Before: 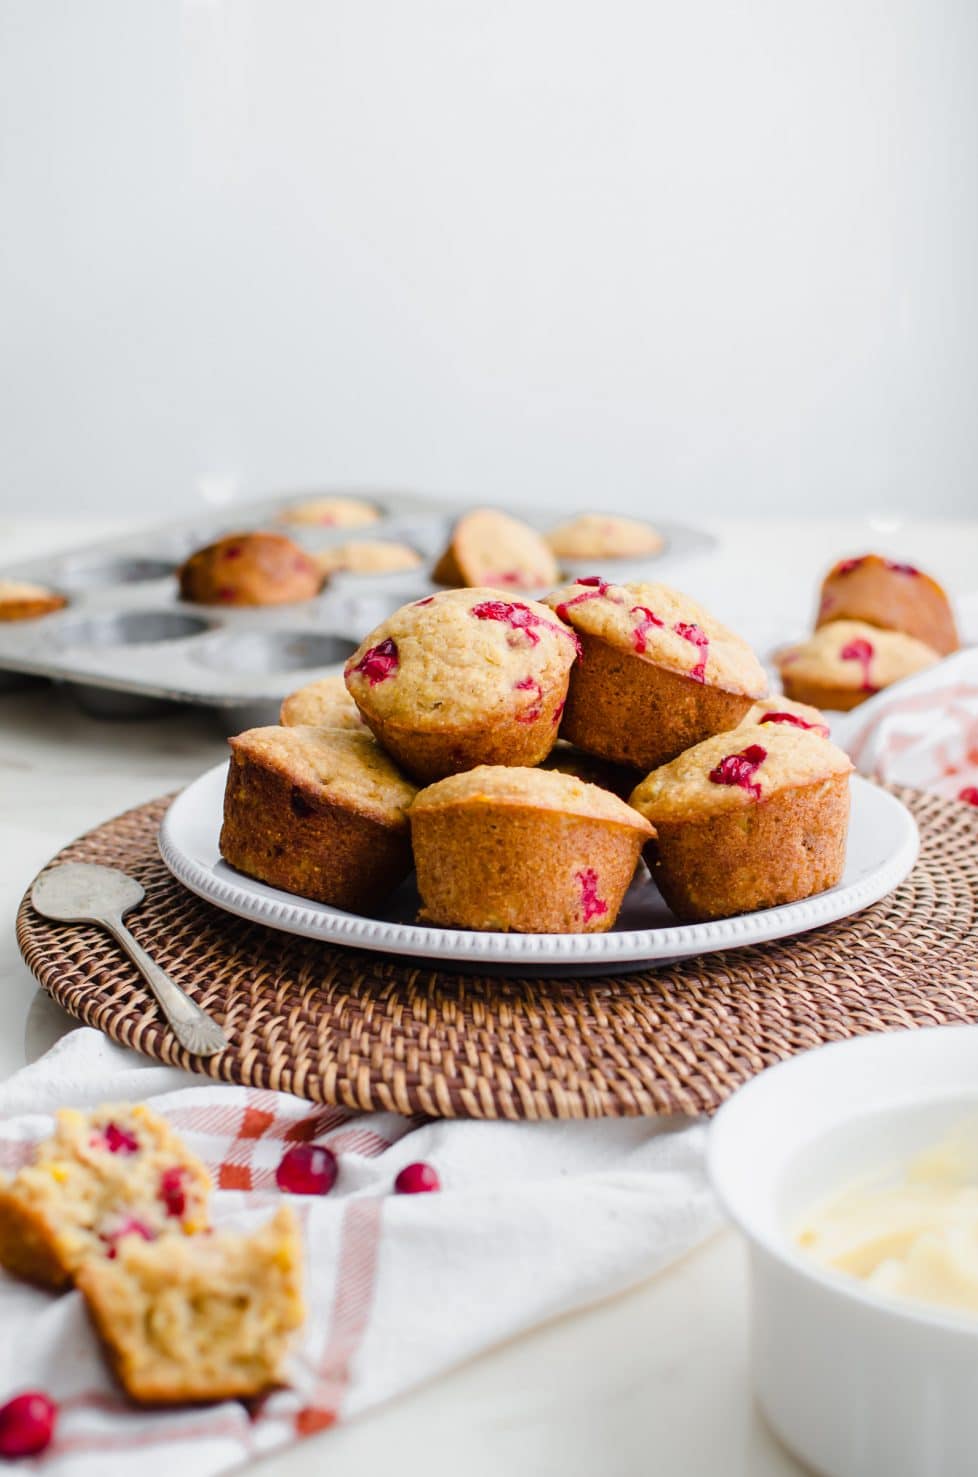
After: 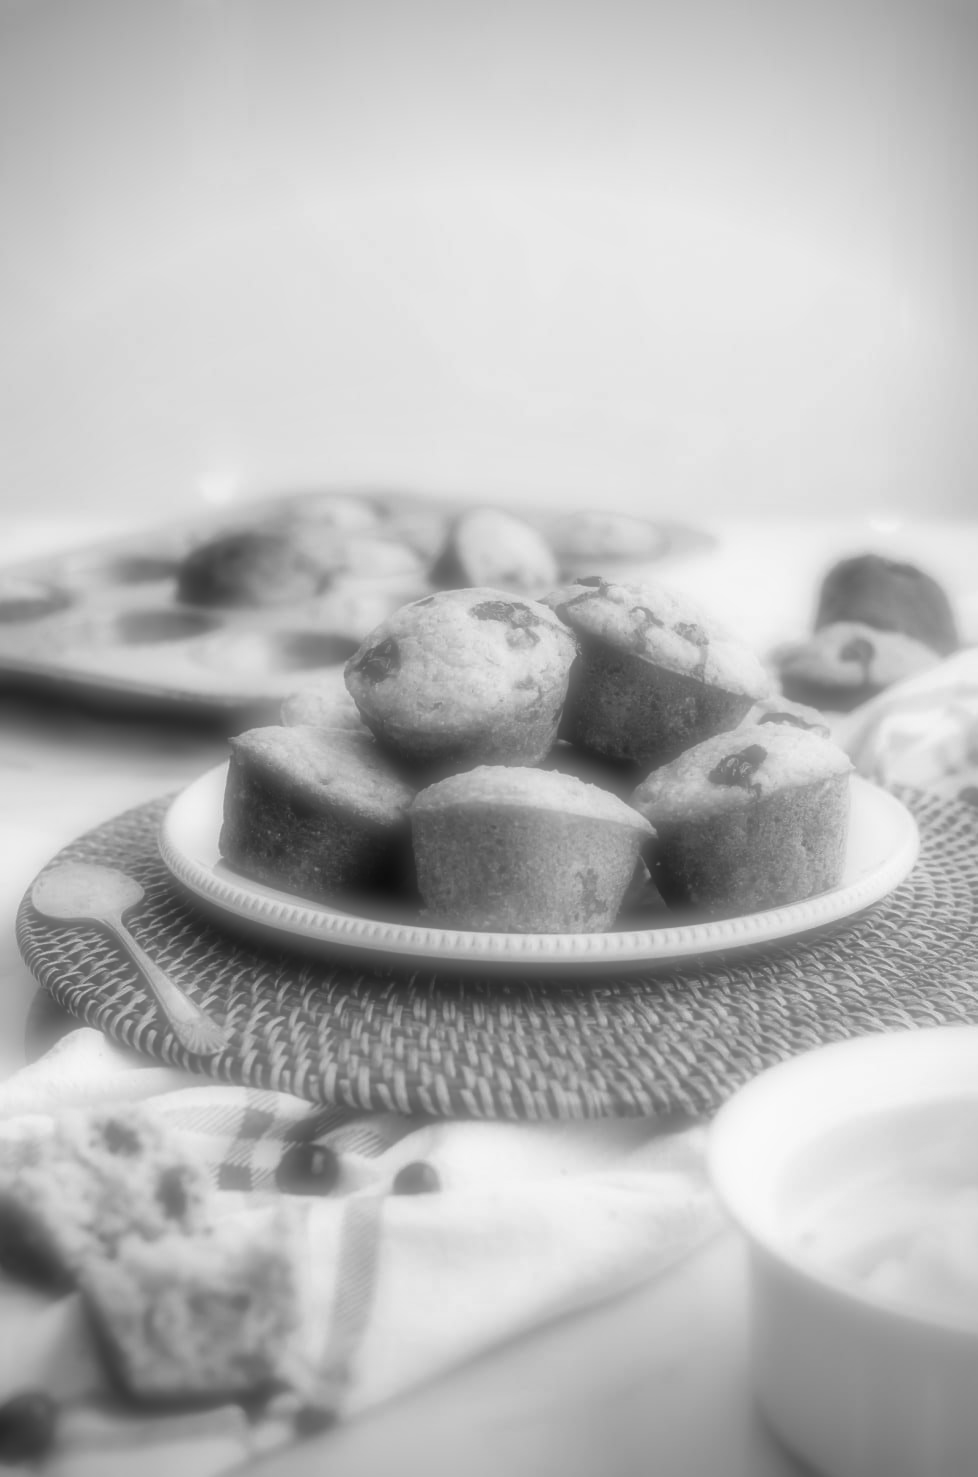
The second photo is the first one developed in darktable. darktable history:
velvia: strength 17%
shadows and highlights: soften with gaussian
local contrast: mode bilateral grid, contrast 20, coarseness 50, detail 120%, midtone range 0.2
soften "1": on, module defaults | blend: blend mode normal, opacity 81%; mask: uniform (no mask)
color correction: highlights a* 0.162, highlights b* 29.53, shadows a* -0.162, shadows b* 21.09
monochrome: a -3.63, b -0.465
vignetting: fall-off start 88.53%, fall-off radius 44.2%, saturation 0.376, width/height ratio 1.161
